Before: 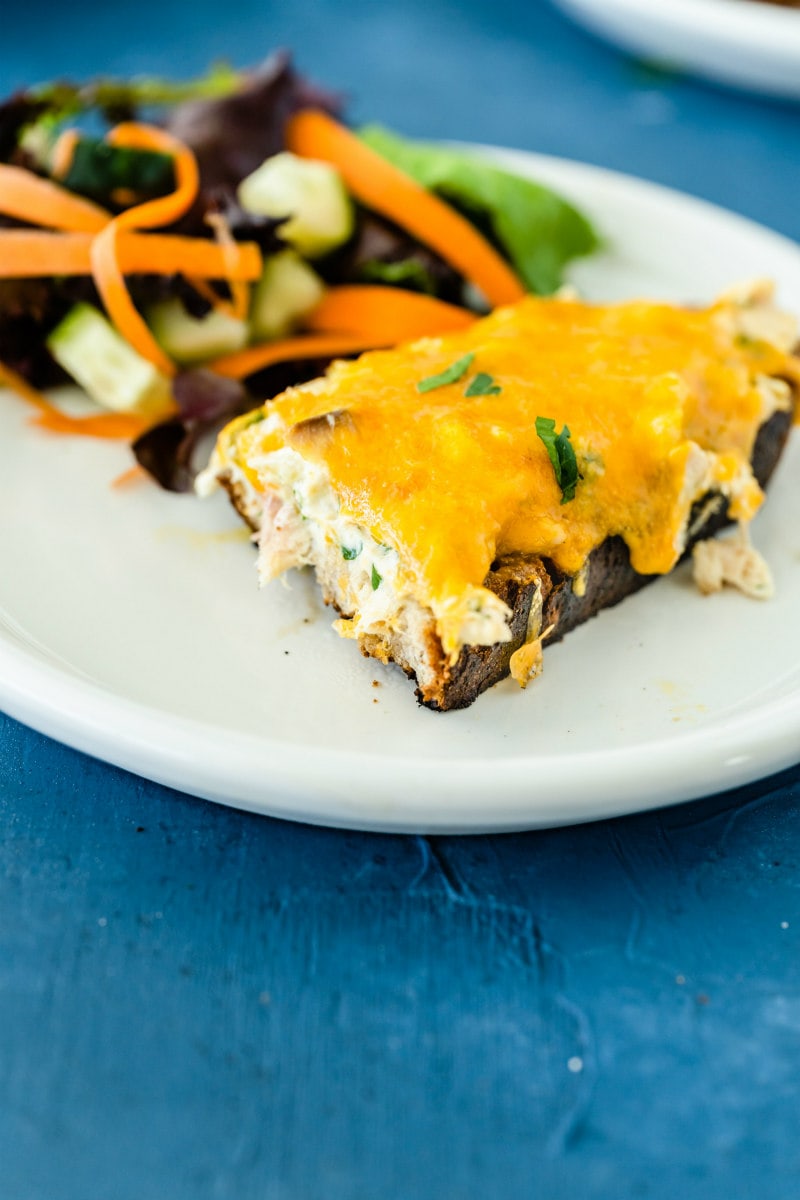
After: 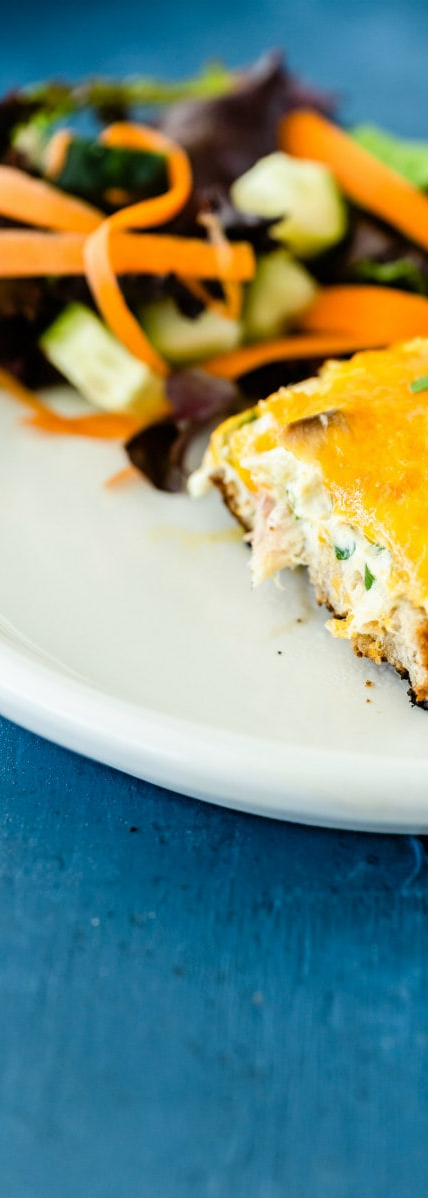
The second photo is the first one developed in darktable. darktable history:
crop: left 0.984%, right 45.418%, bottom 0.09%
